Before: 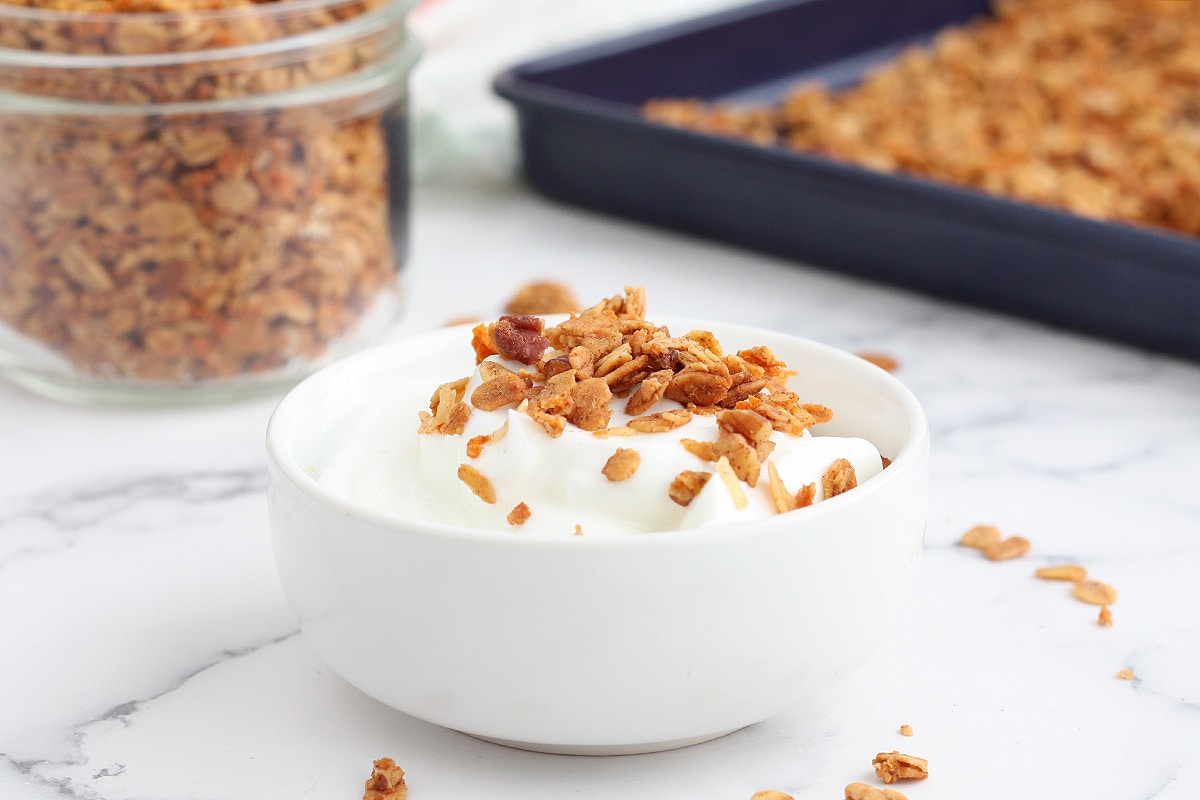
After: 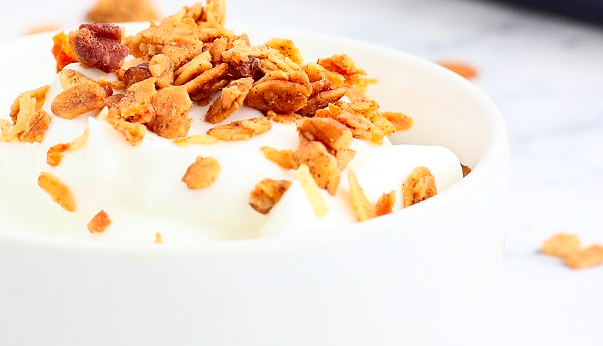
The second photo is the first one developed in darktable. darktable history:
crop: left 35.03%, top 36.625%, right 14.663%, bottom 20.057%
contrast brightness saturation: contrast 0.23, brightness 0.1, saturation 0.29
